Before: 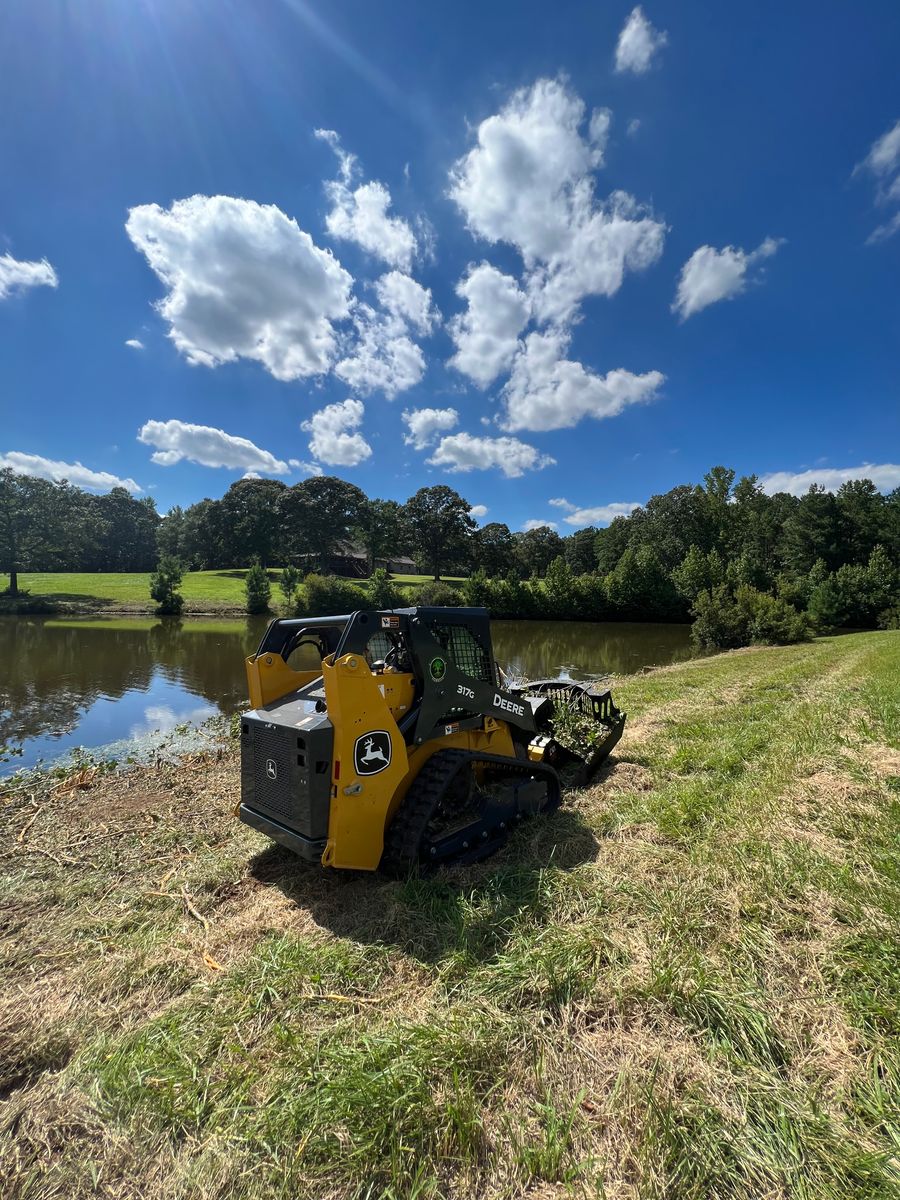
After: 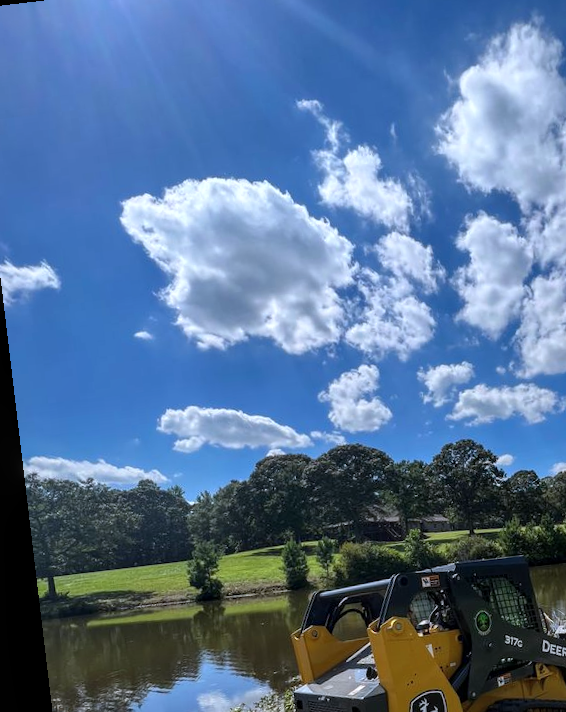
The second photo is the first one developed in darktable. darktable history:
color calibration: illuminant as shot in camera, x 0.358, y 0.373, temperature 4628.91 K
rotate and perspective: rotation -6.83°, automatic cropping off
local contrast: detail 117%
crop and rotate: left 3.047%, top 7.509%, right 42.236%, bottom 37.598%
